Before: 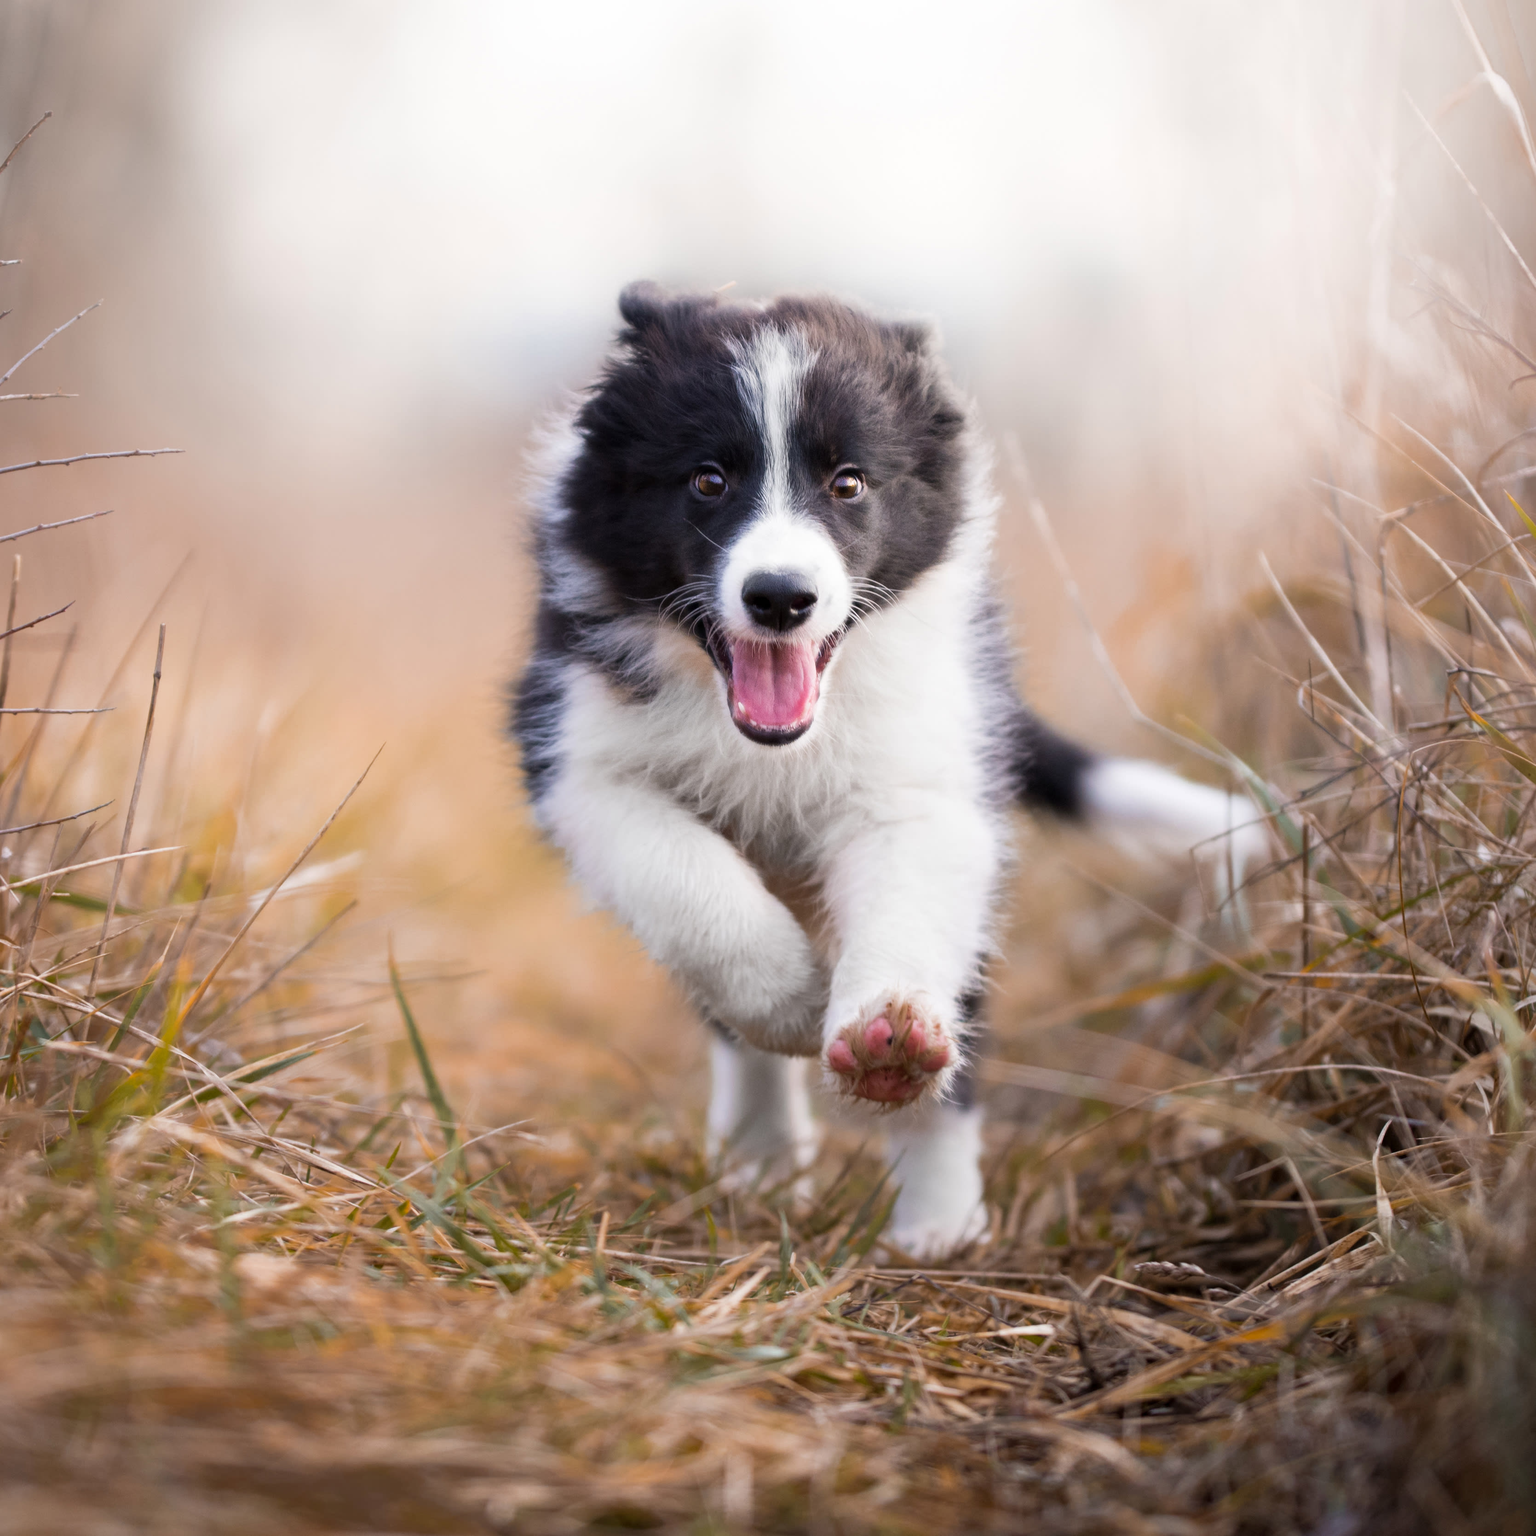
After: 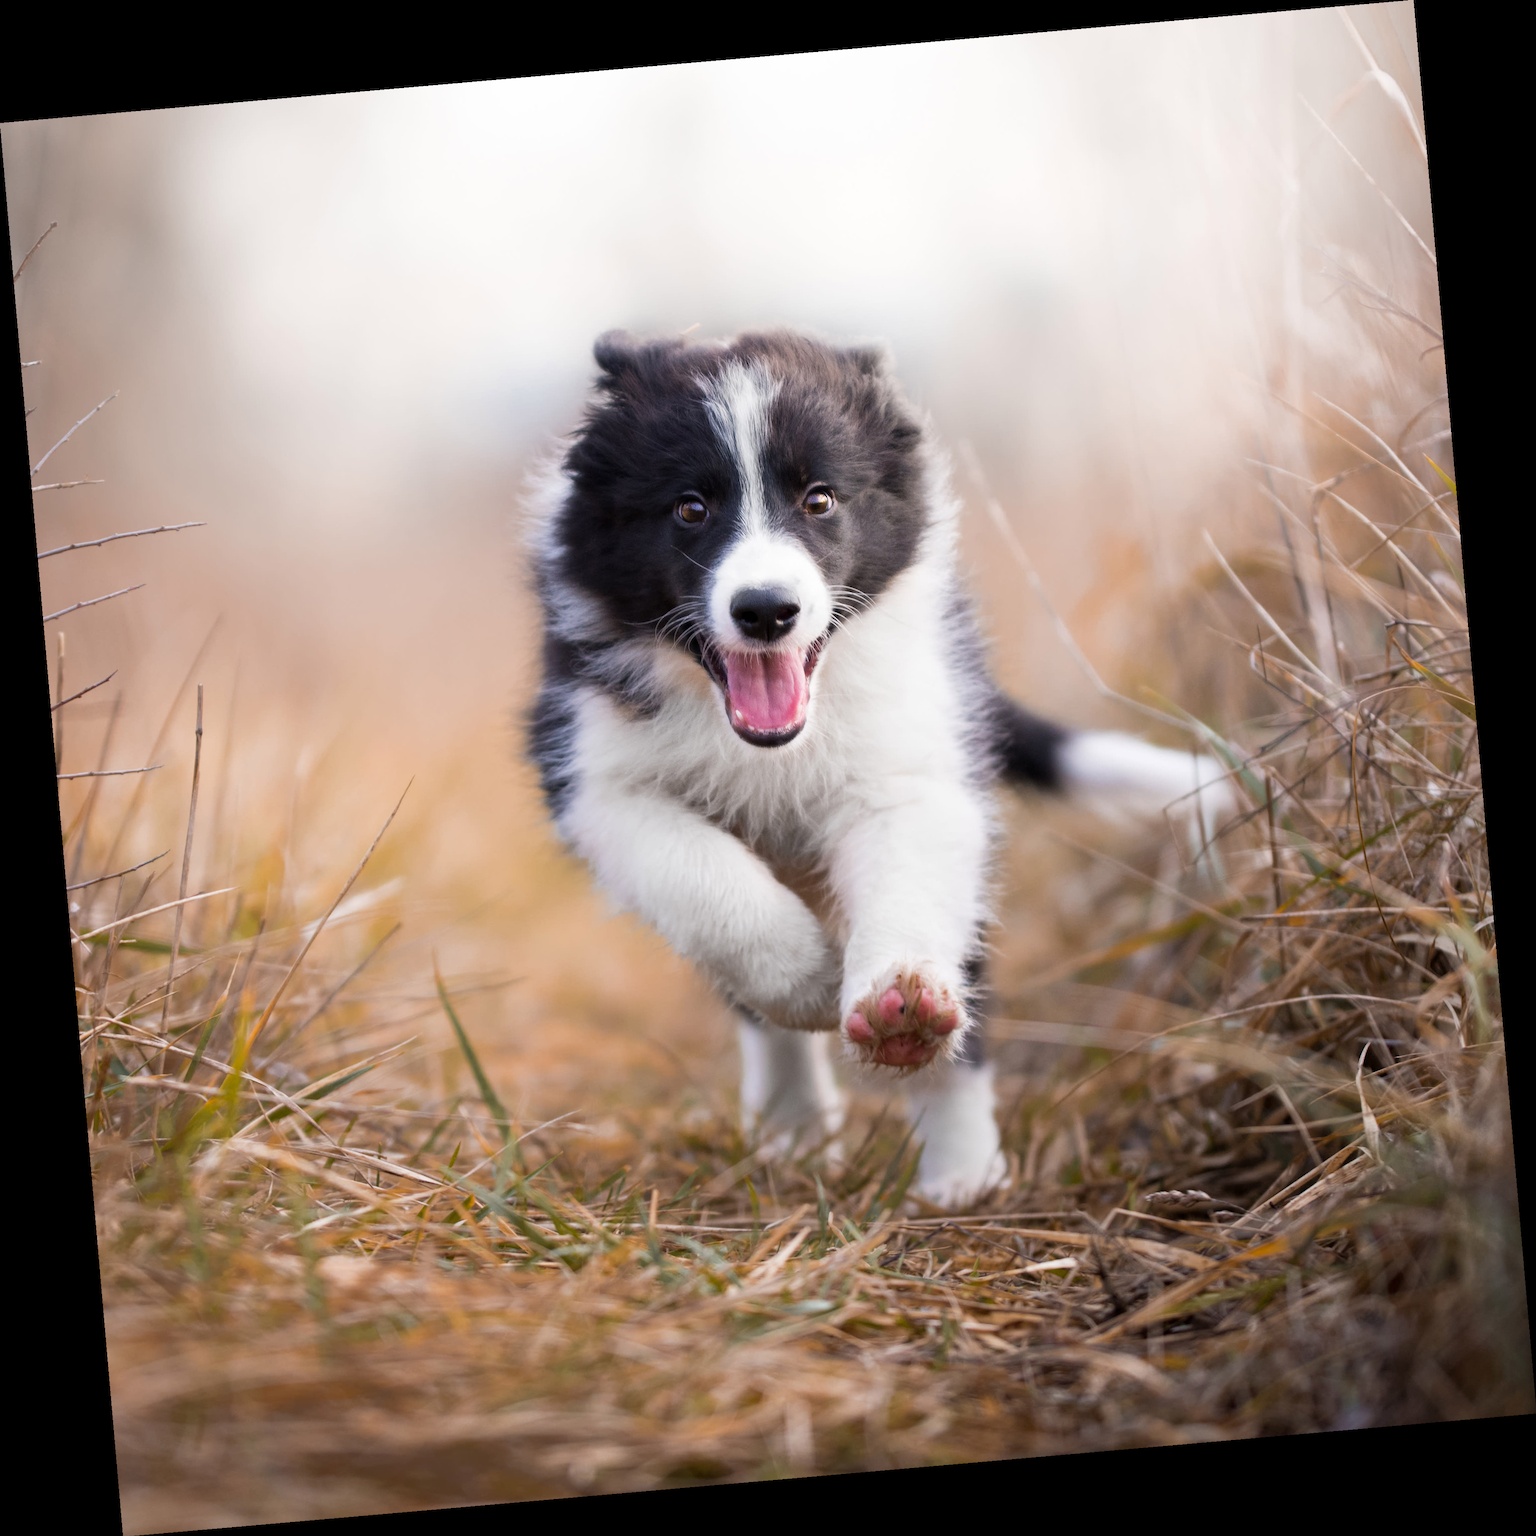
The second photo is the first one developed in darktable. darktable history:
rotate and perspective: rotation -4.98°, automatic cropping off
tone curve: color space Lab, linked channels, preserve colors none
